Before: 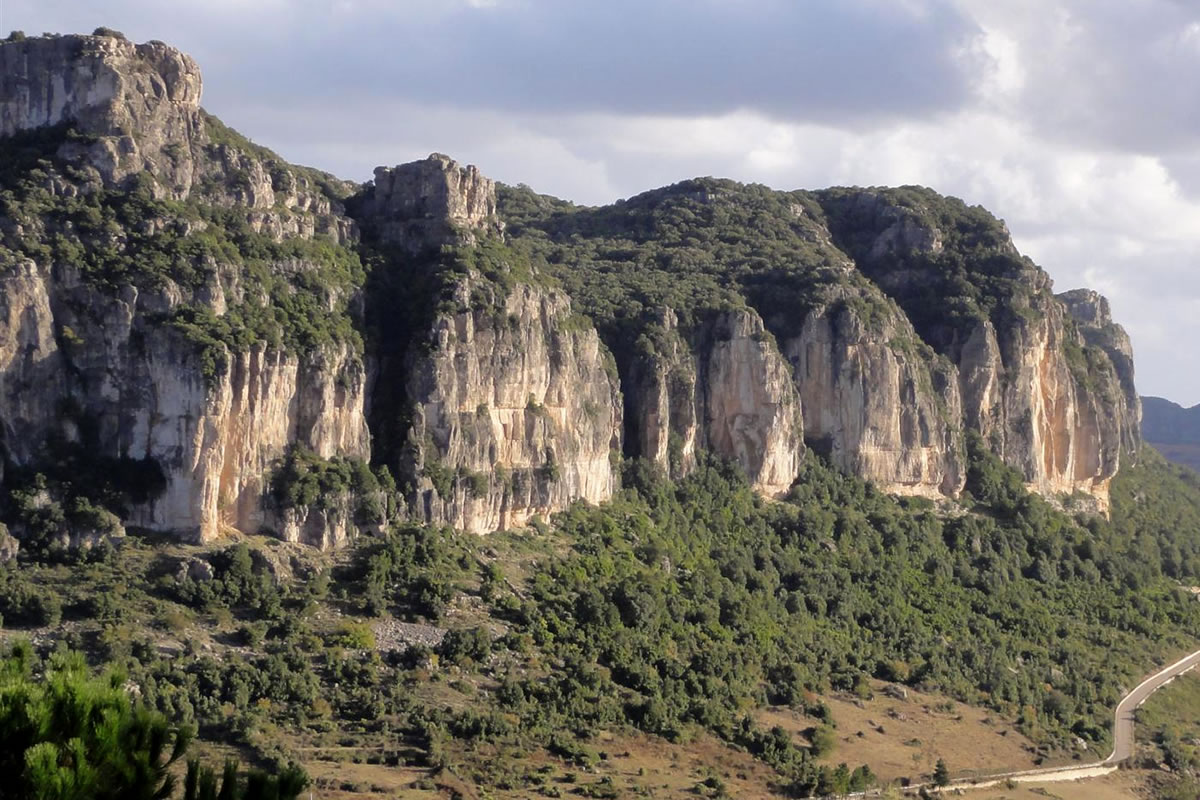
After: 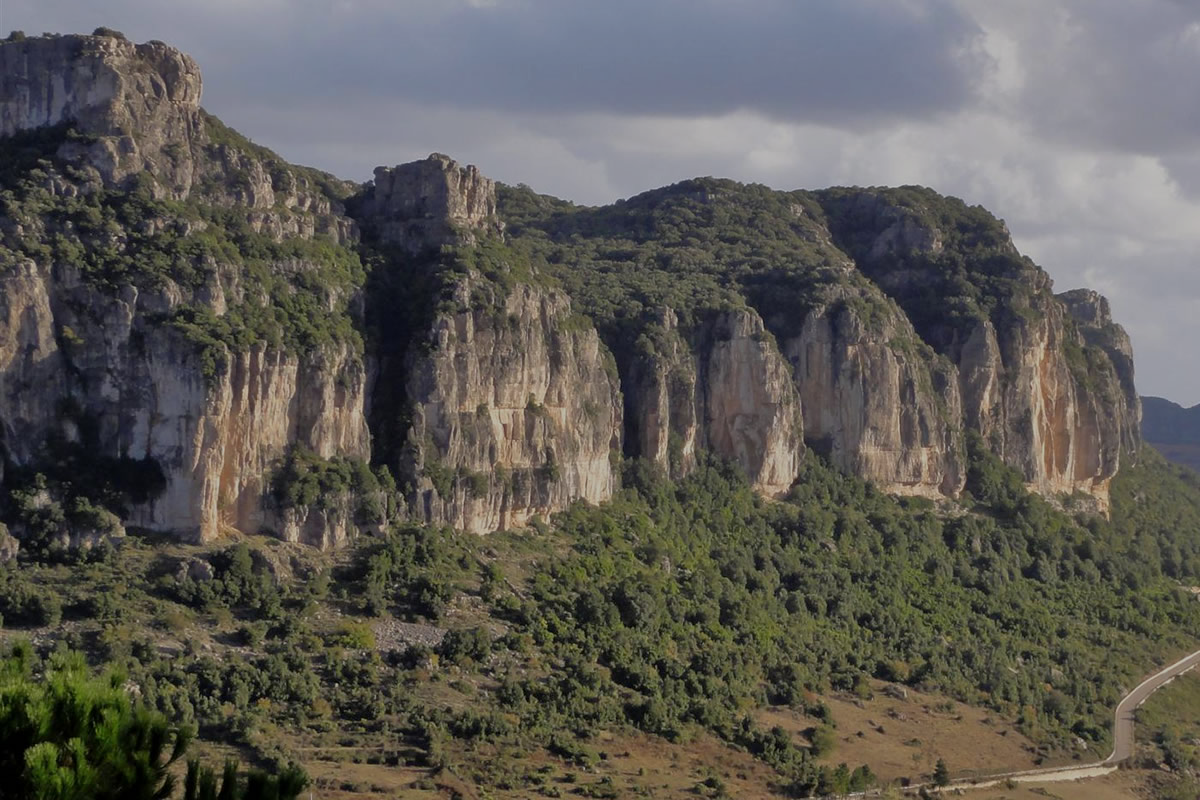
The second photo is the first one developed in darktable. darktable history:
tone equalizer: -8 EV -0.027 EV, -7 EV 0.032 EV, -6 EV -0.007 EV, -5 EV 0.008 EV, -4 EV -0.034 EV, -3 EV -0.24 EV, -2 EV -0.634 EV, -1 EV -0.962 EV, +0 EV -0.98 EV
